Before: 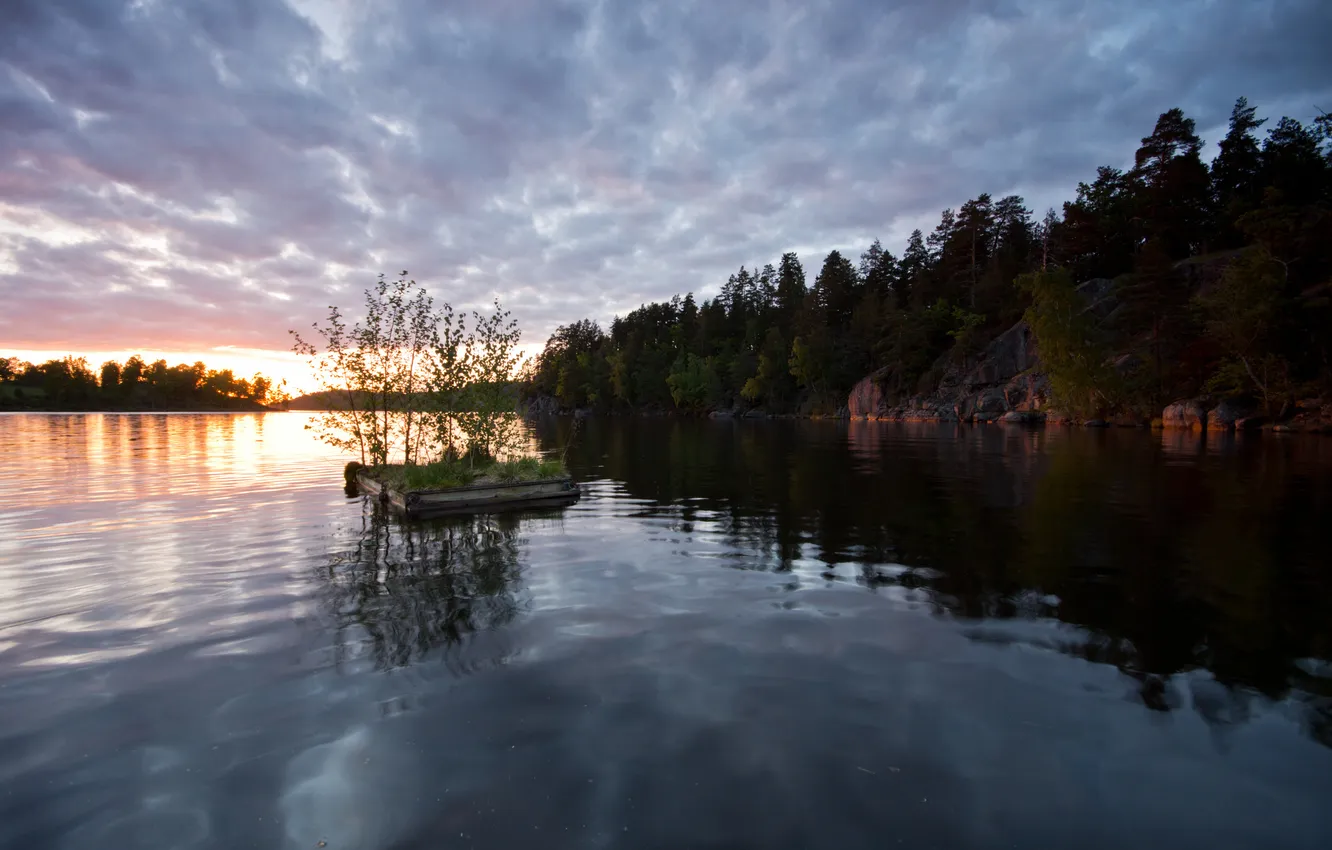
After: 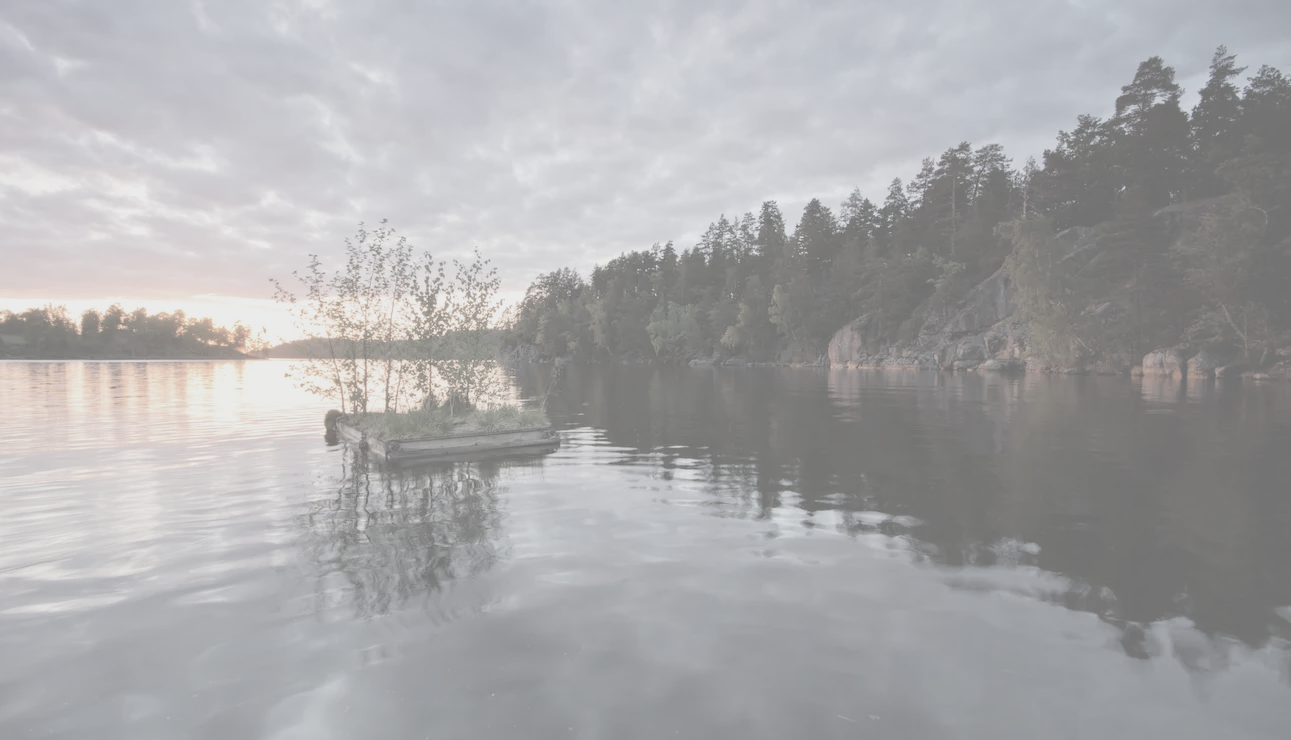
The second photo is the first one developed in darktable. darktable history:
crop: left 1.505%, top 6.119%, right 1.499%, bottom 6.707%
contrast brightness saturation: contrast -0.325, brightness 0.741, saturation -0.788
